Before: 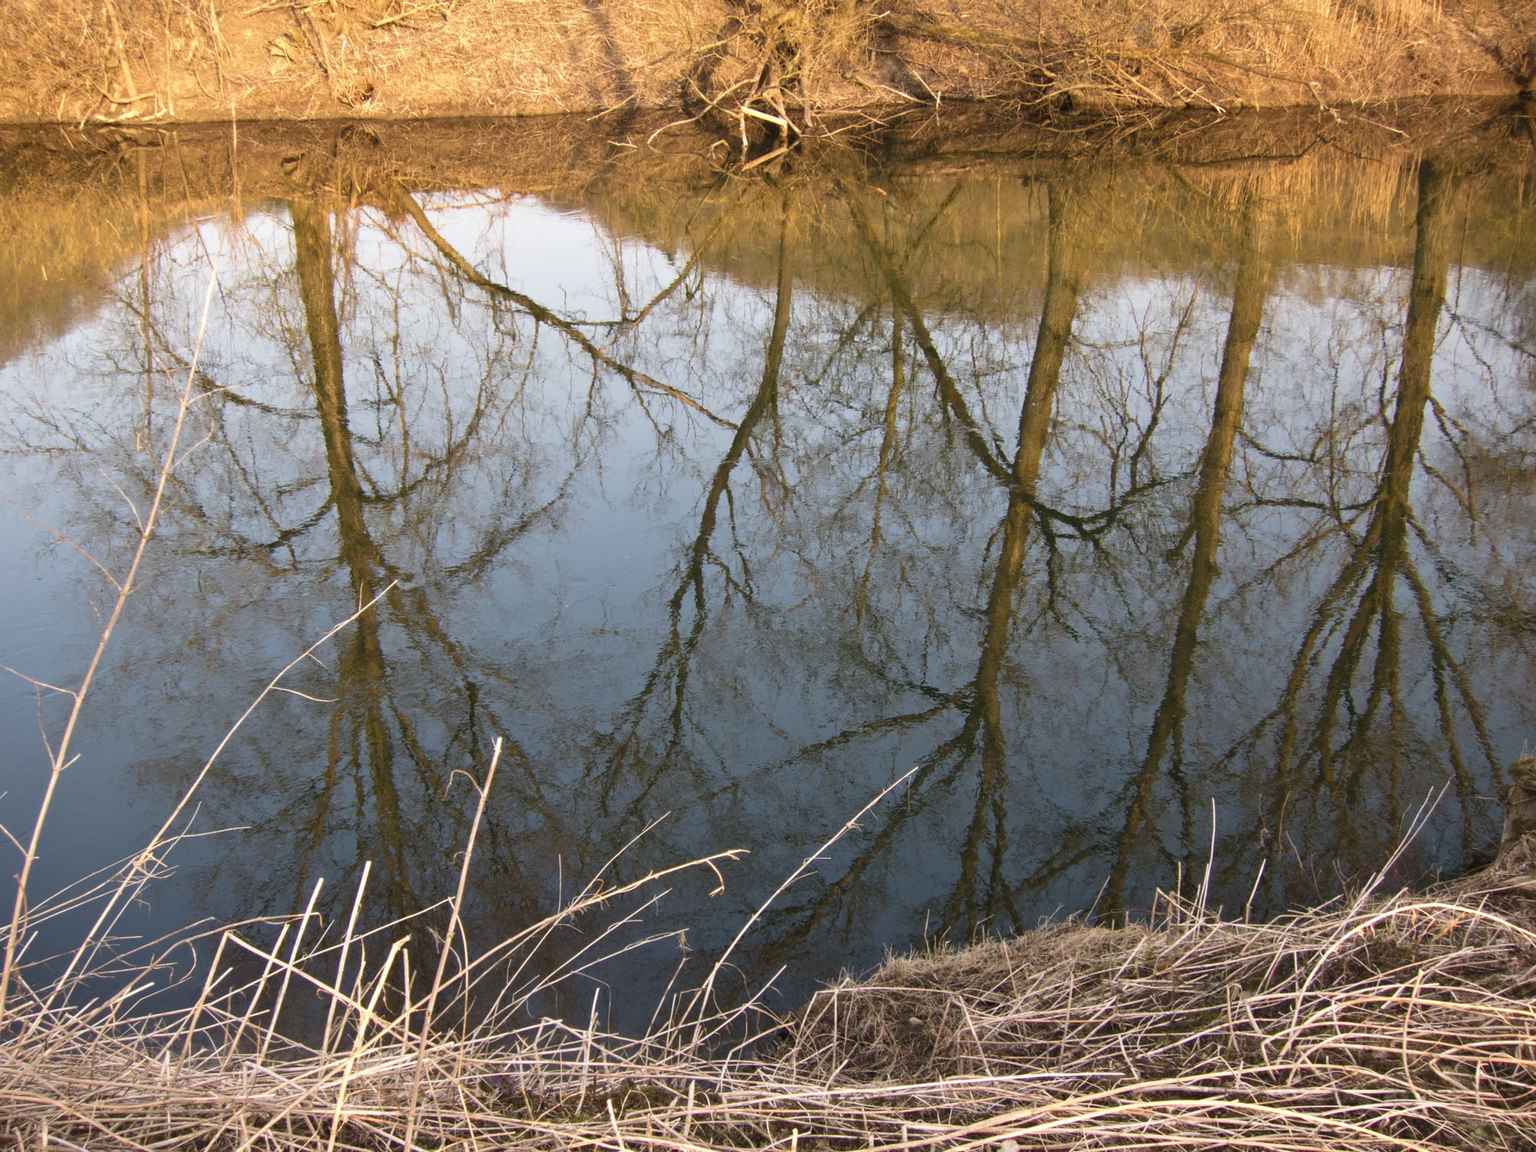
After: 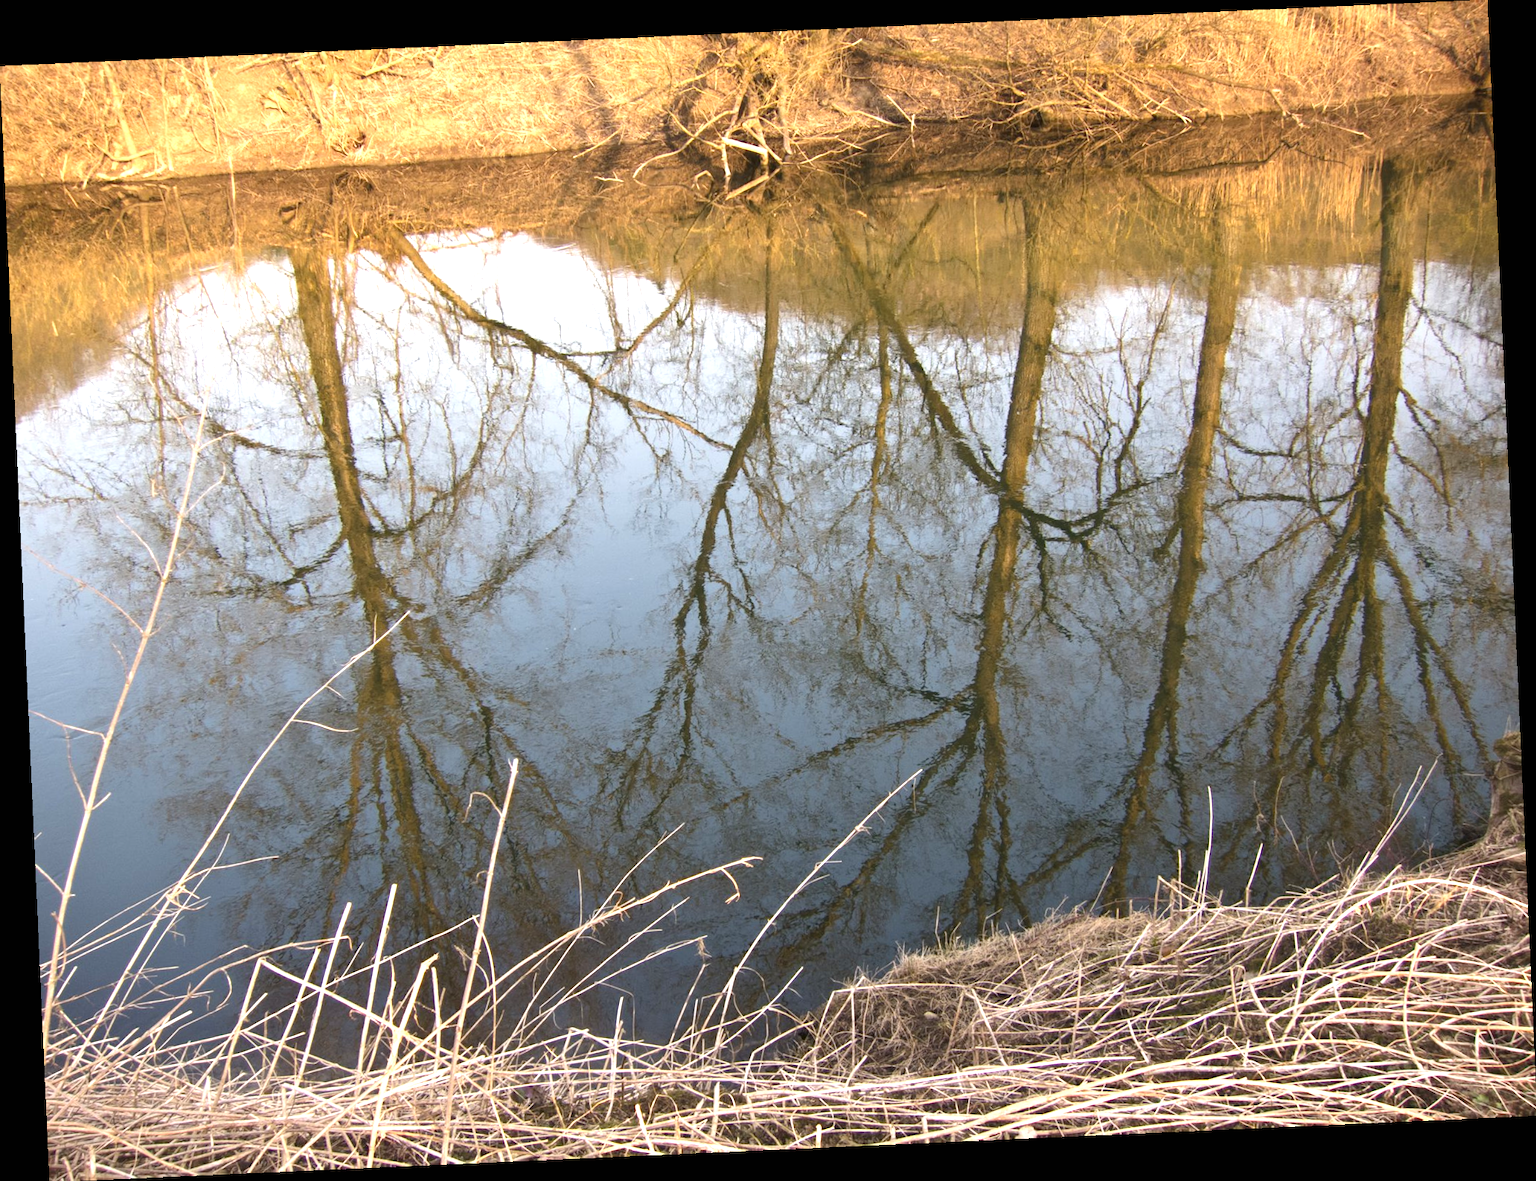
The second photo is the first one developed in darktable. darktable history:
rotate and perspective: rotation -2.56°, automatic cropping off
exposure: black level correction 0, exposure 0.7 EV, compensate highlight preservation false
